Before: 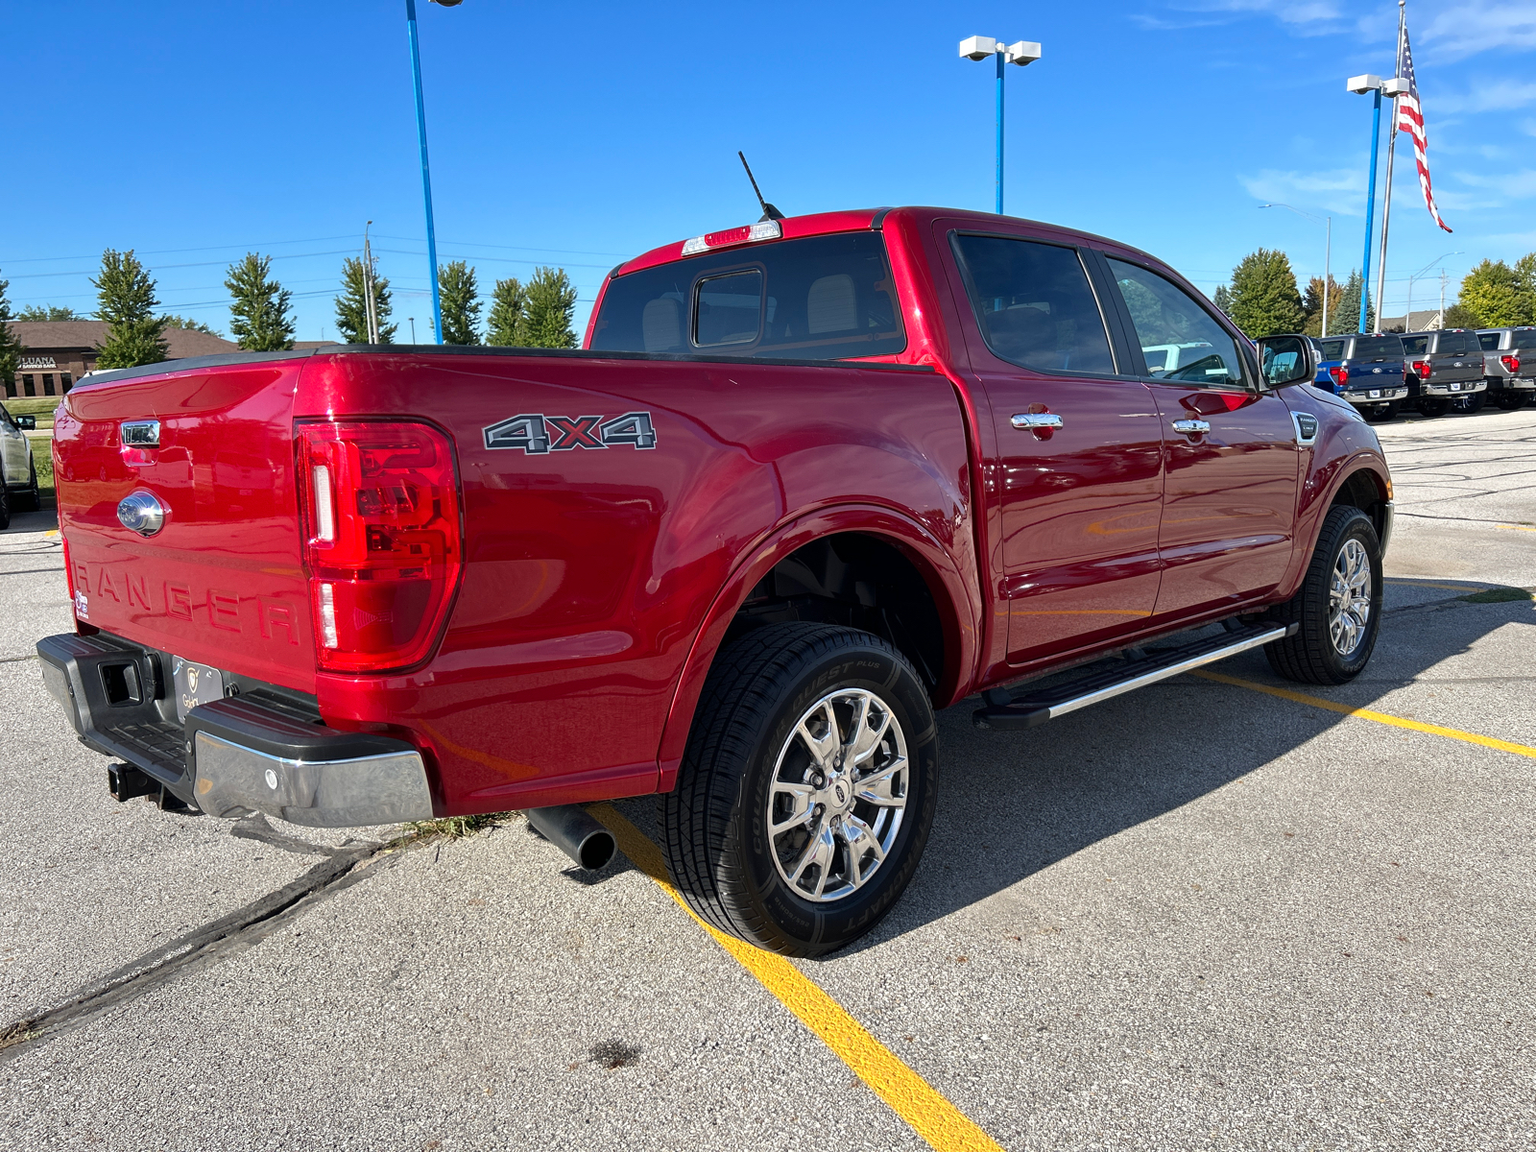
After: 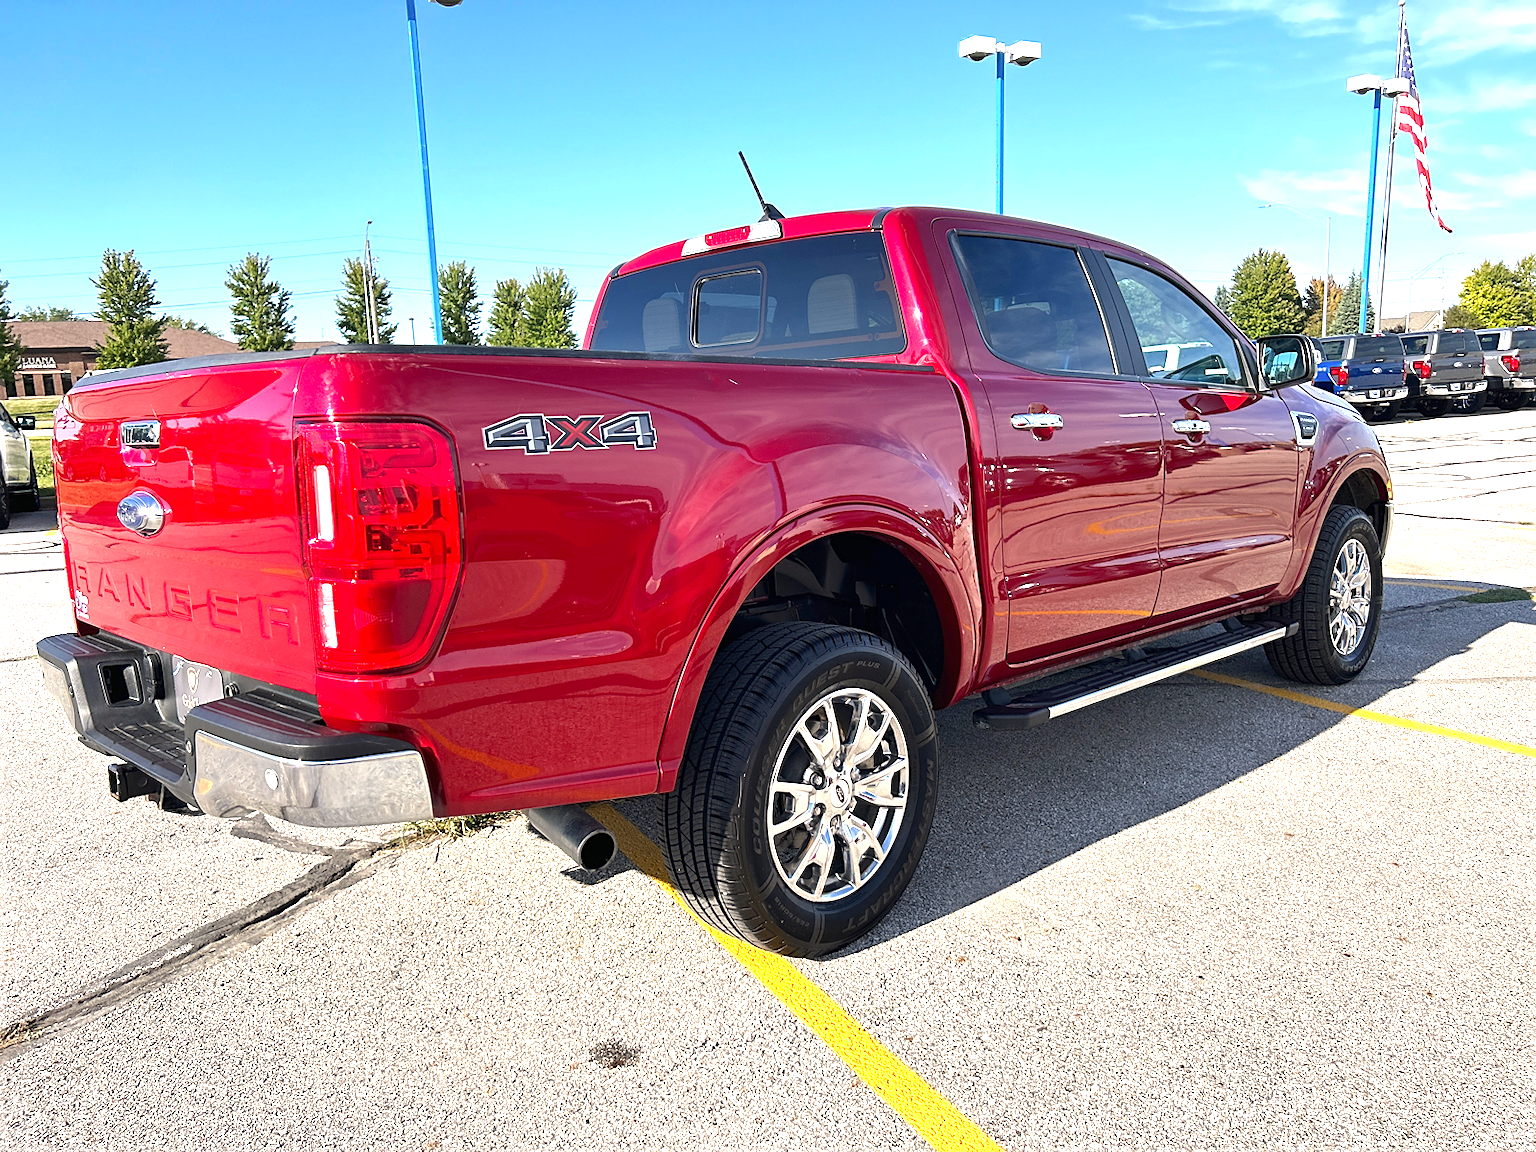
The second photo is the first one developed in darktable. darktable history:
sharpen: radius 1.876, amount 0.39, threshold 1.53
color correction: highlights a* 3.54, highlights b* 5.11
exposure: black level correction 0, exposure 1.2 EV, compensate highlight preservation false
